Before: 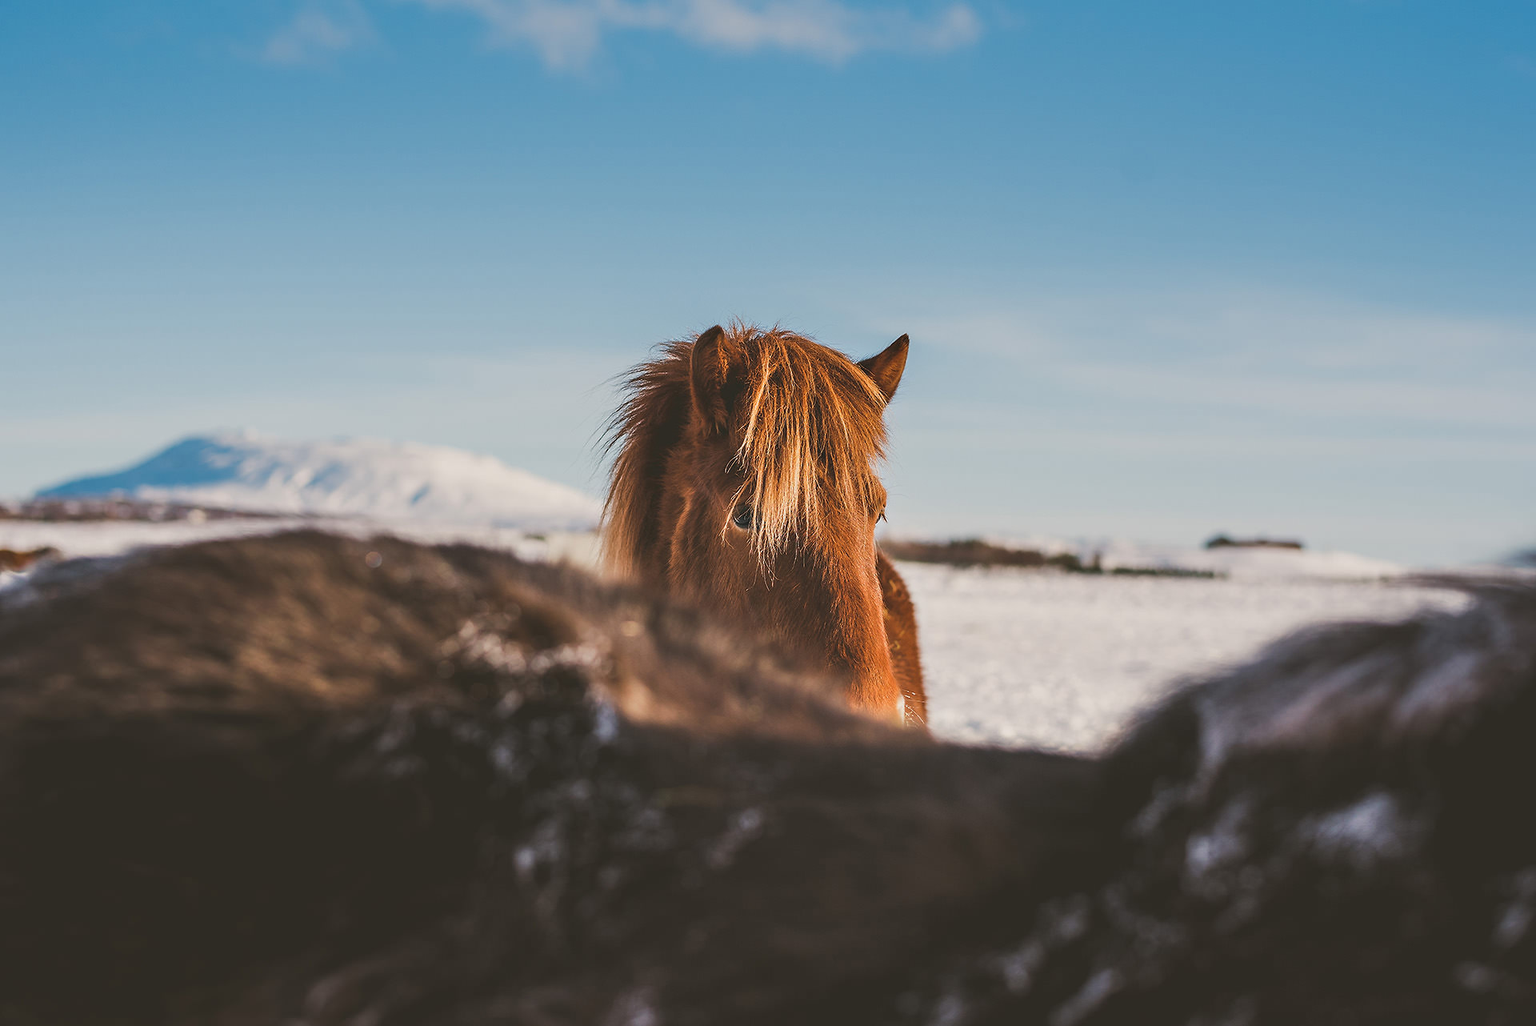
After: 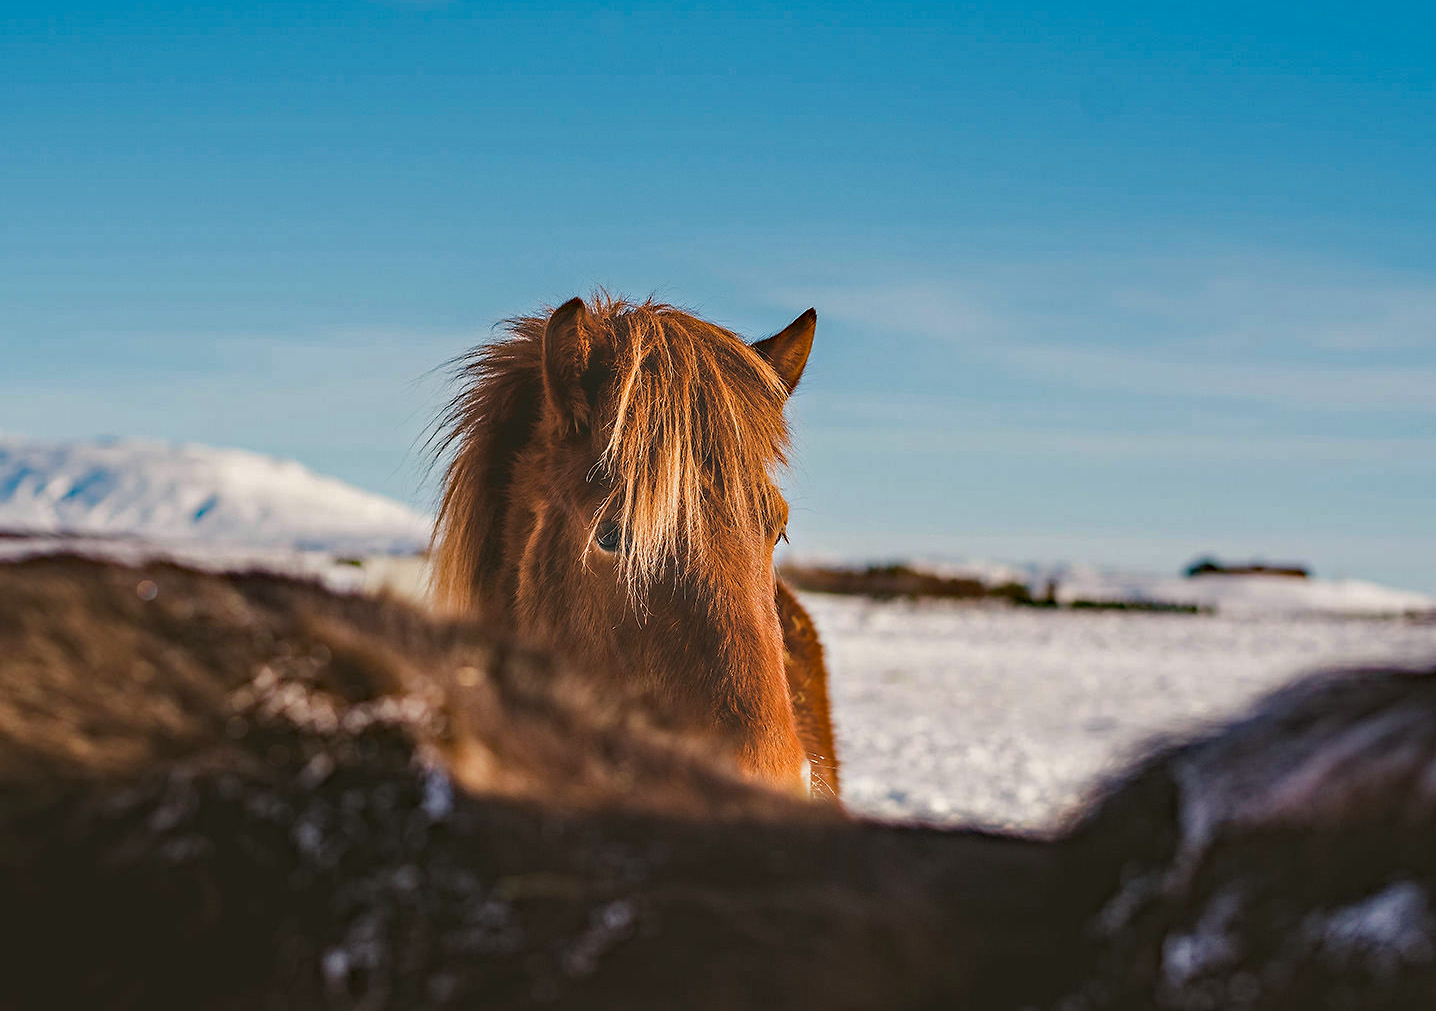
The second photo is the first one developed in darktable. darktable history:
haze removal: strength 0.524, distance 0.918, compatibility mode true, adaptive false
crop: left 16.689%, top 8.565%, right 8.505%, bottom 12.507%
